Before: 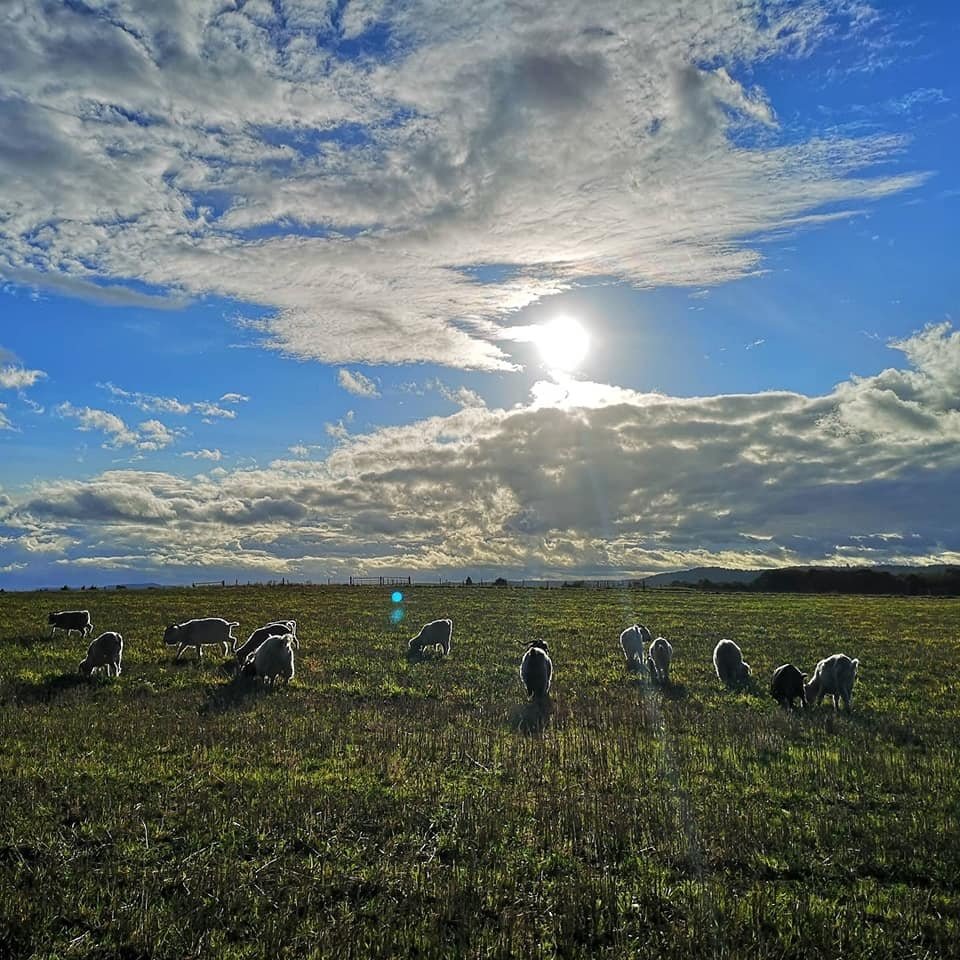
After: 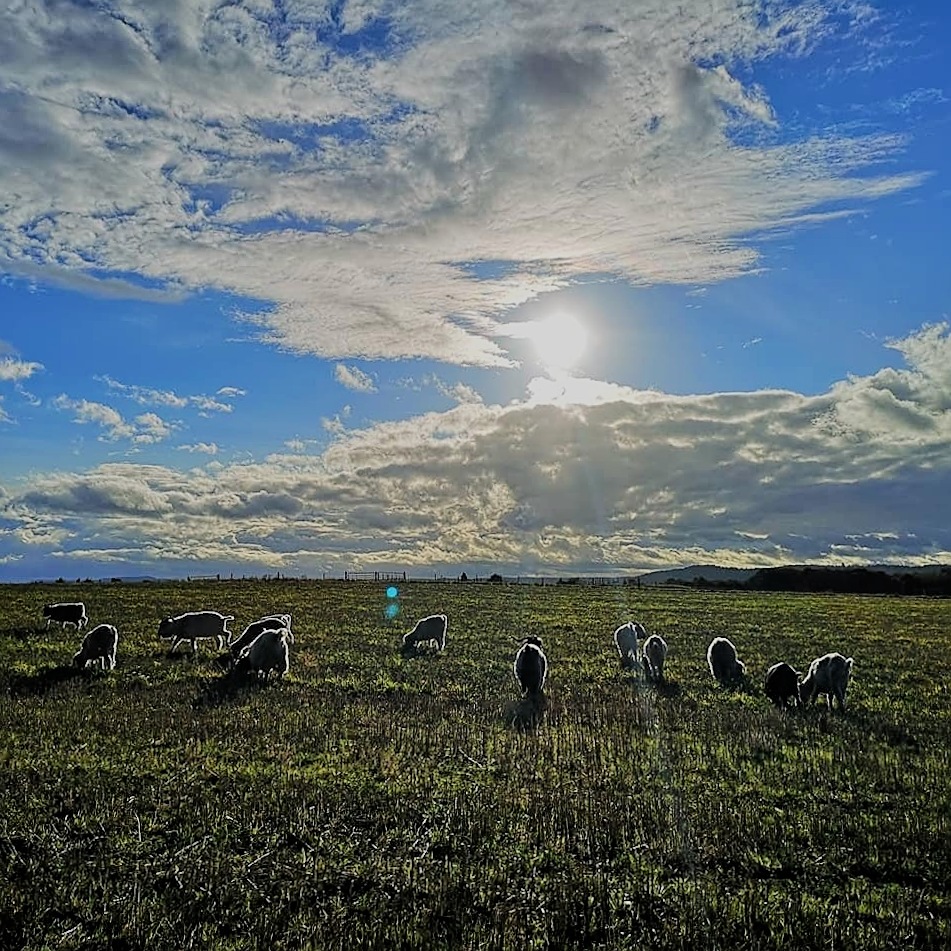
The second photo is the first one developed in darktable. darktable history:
crop and rotate: angle -0.5°
white balance: emerald 1
sharpen: on, module defaults
filmic rgb: black relative exposure -7.65 EV, white relative exposure 4.56 EV, hardness 3.61, color science v6 (2022)
